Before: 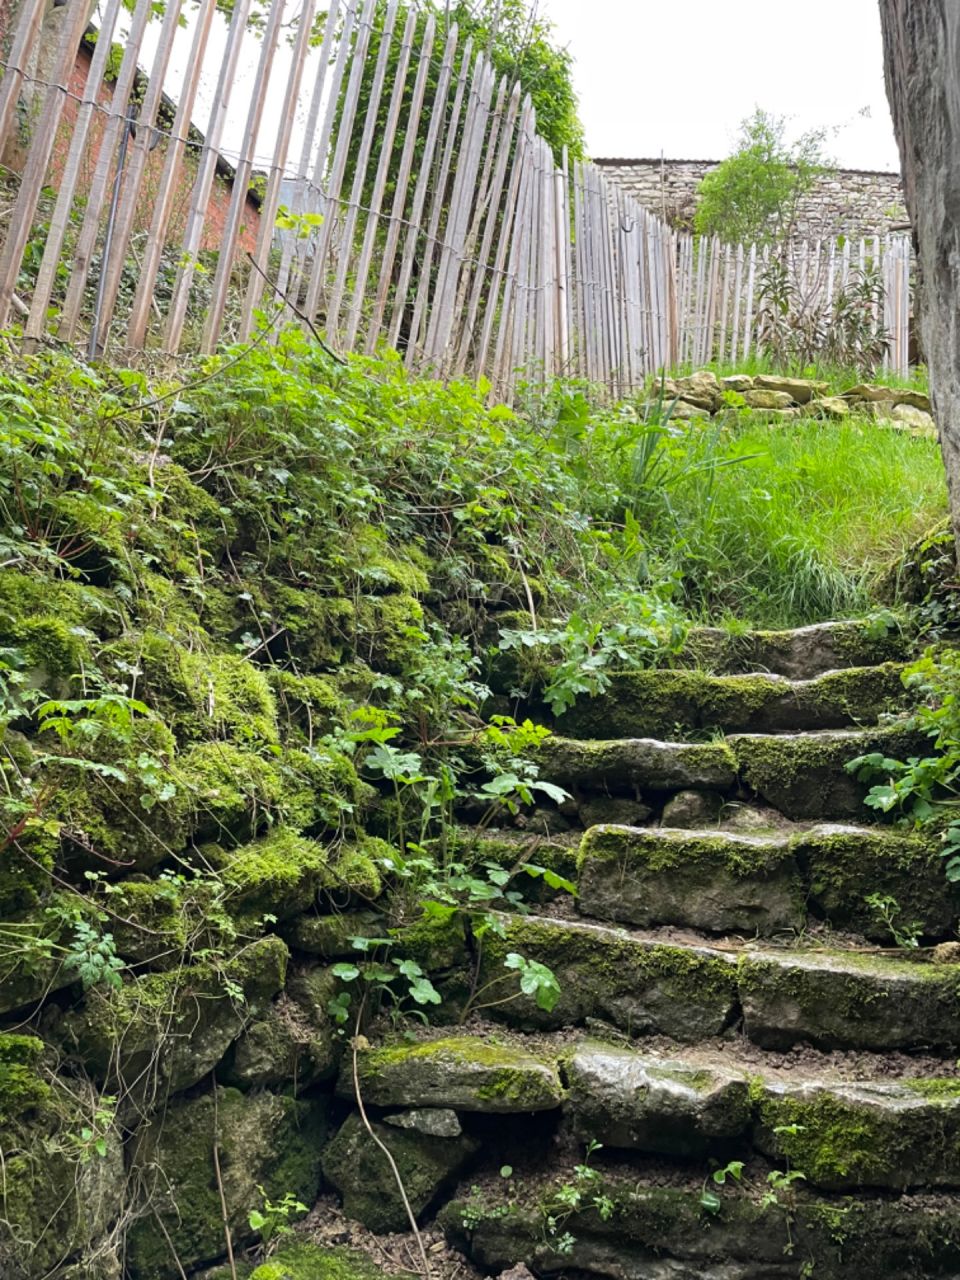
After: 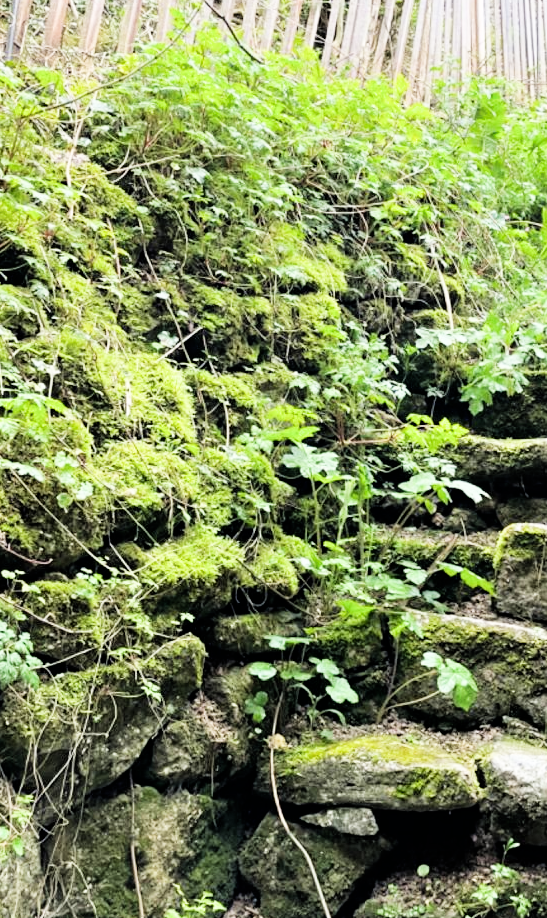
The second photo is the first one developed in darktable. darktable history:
crop: left 8.694%, top 23.555%, right 34.301%, bottom 4.662%
exposure: black level correction 0, exposure 1.339 EV, compensate exposure bias true, compensate highlight preservation false
filmic rgb: black relative exposure -5.1 EV, white relative exposure 3.95 EV, hardness 2.9, contrast 1.297, highlights saturation mix -28.93%
